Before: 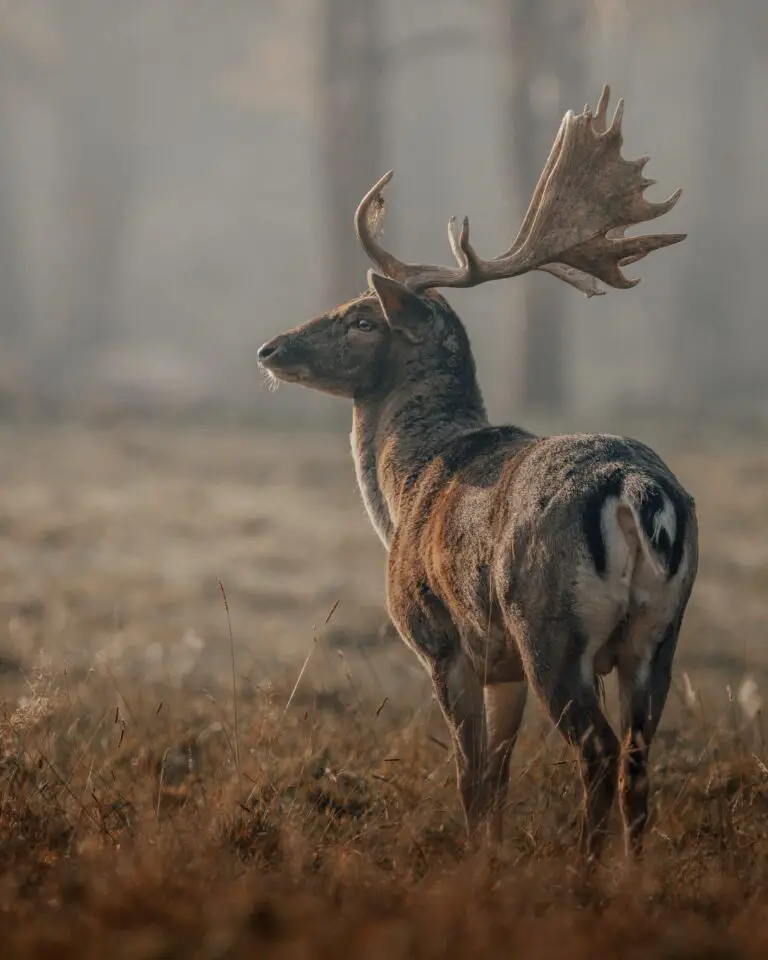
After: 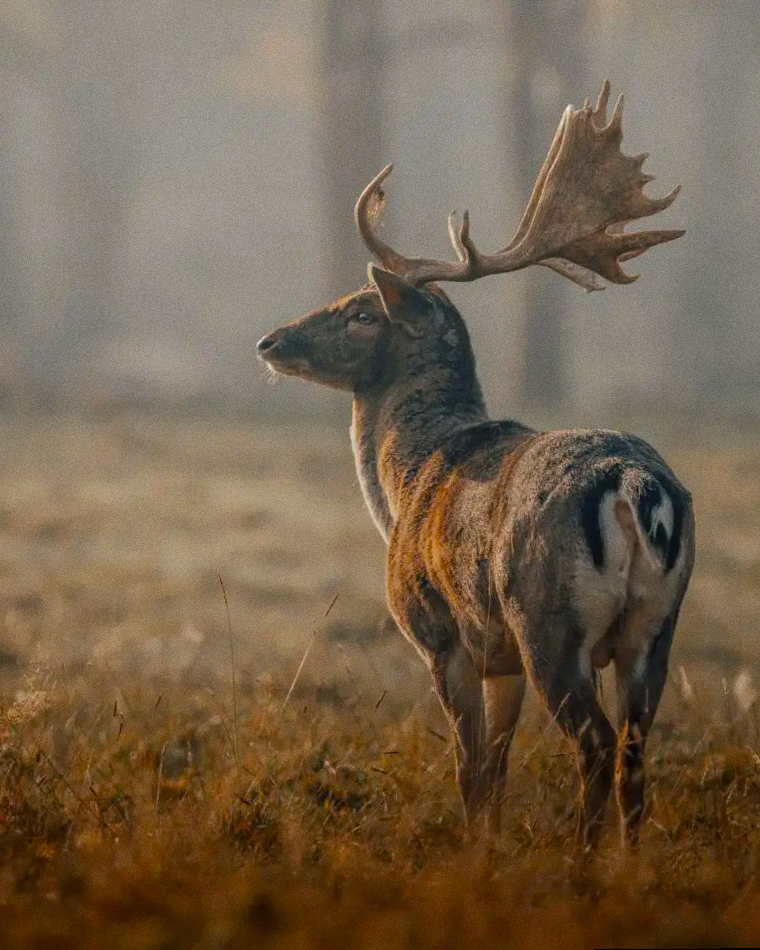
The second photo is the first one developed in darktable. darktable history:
color balance rgb: linear chroma grading › global chroma 15%, perceptual saturation grading › global saturation 30%
grain: coarseness 0.47 ISO
rotate and perspective: rotation 0.174°, lens shift (vertical) 0.013, lens shift (horizontal) 0.019, shear 0.001, automatic cropping original format, crop left 0.007, crop right 0.991, crop top 0.016, crop bottom 0.997
